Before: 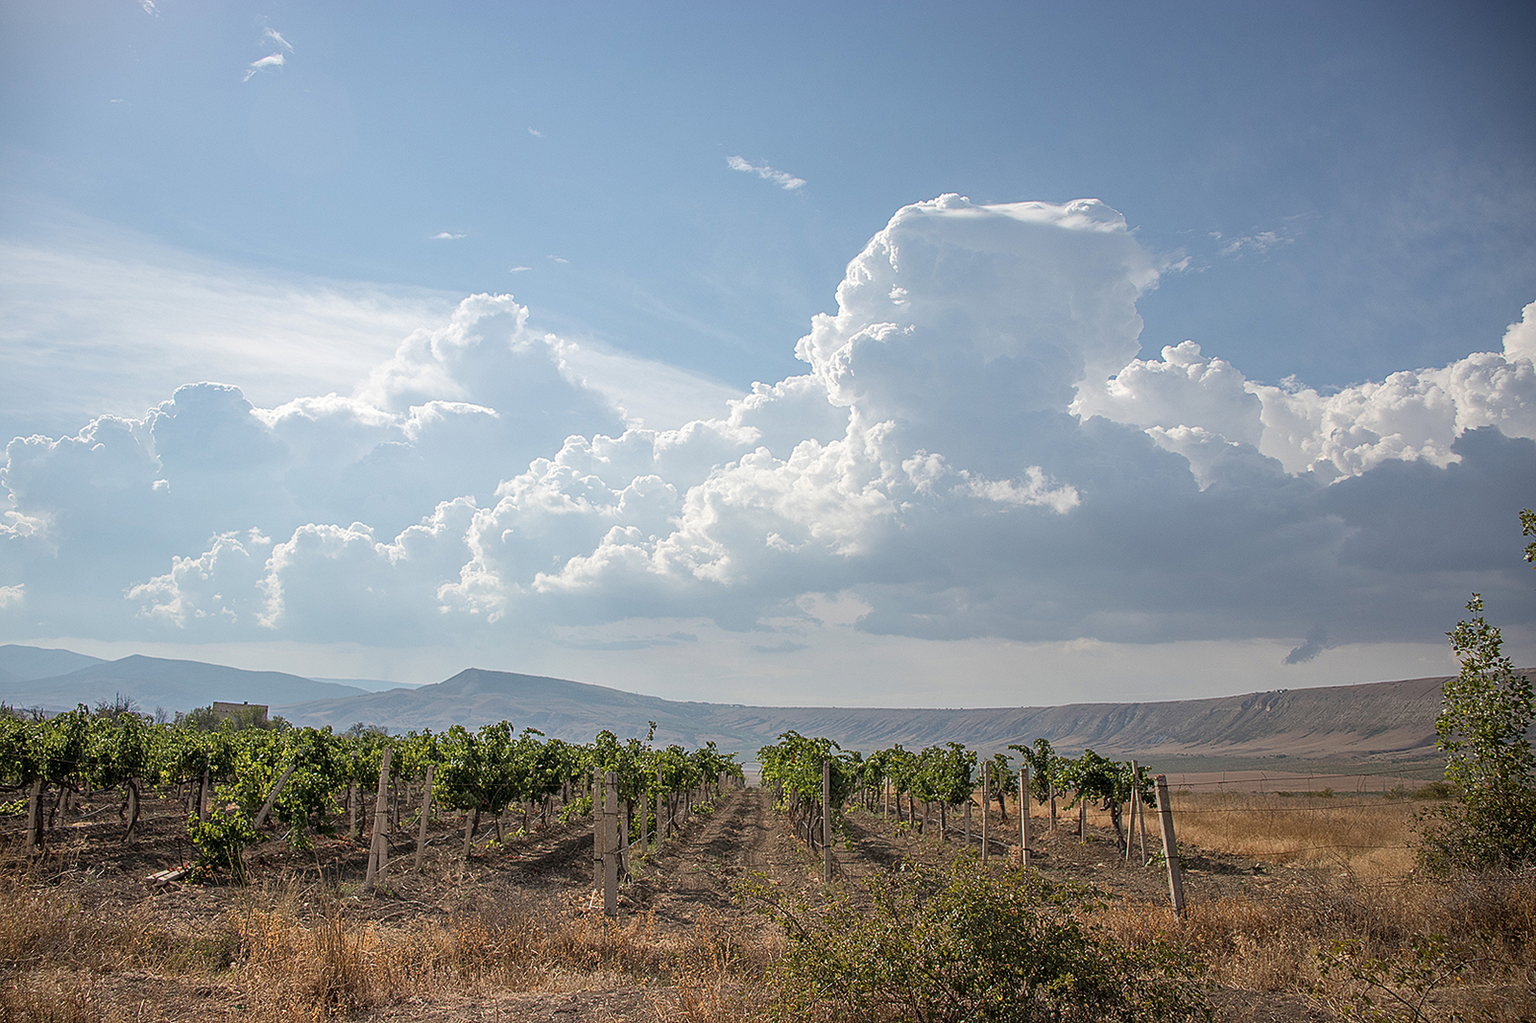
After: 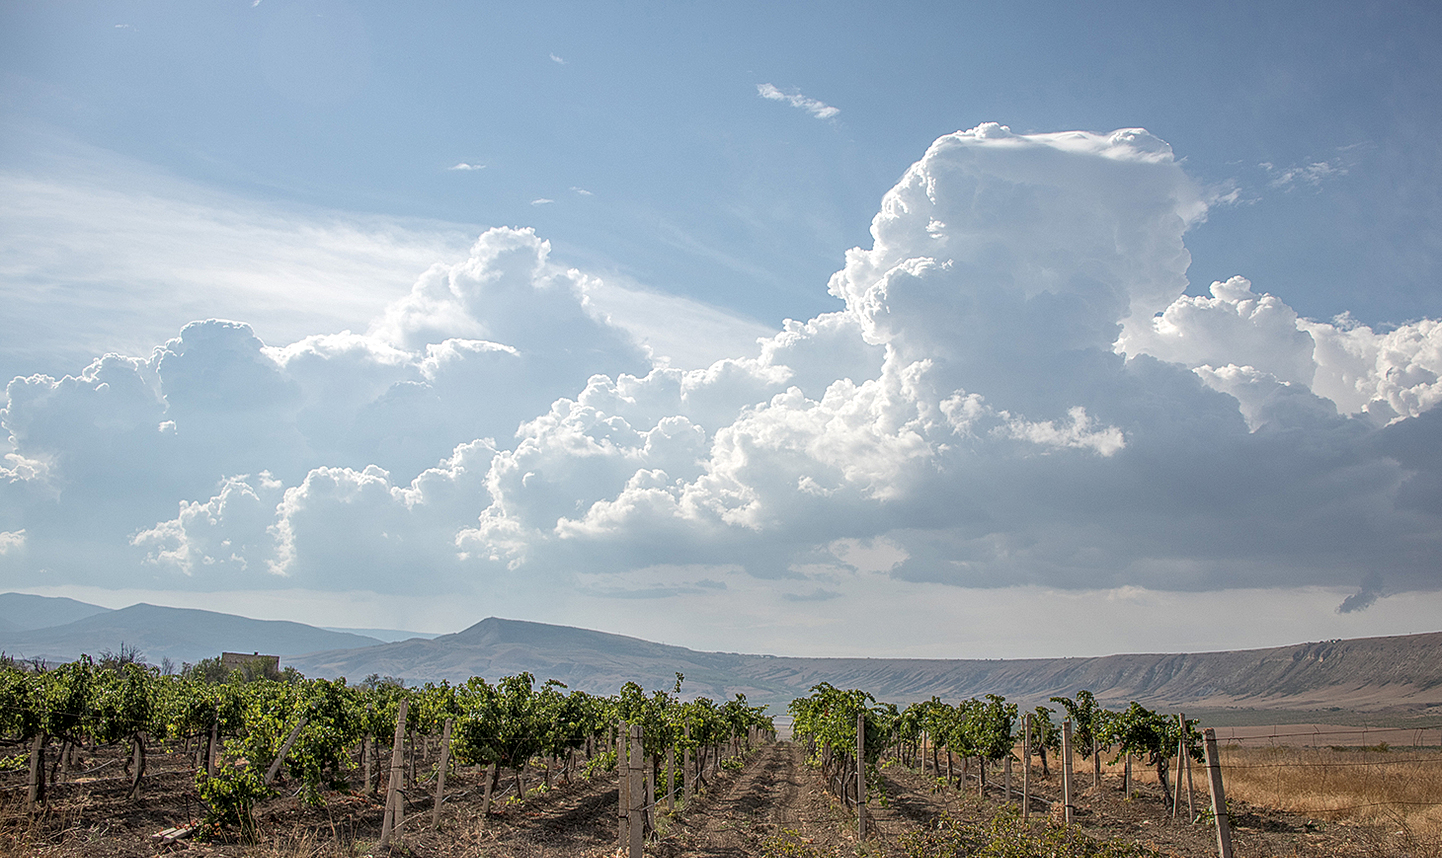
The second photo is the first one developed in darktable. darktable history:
crop: top 7.501%, right 9.862%, bottom 11.948%
local contrast: on, module defaults
